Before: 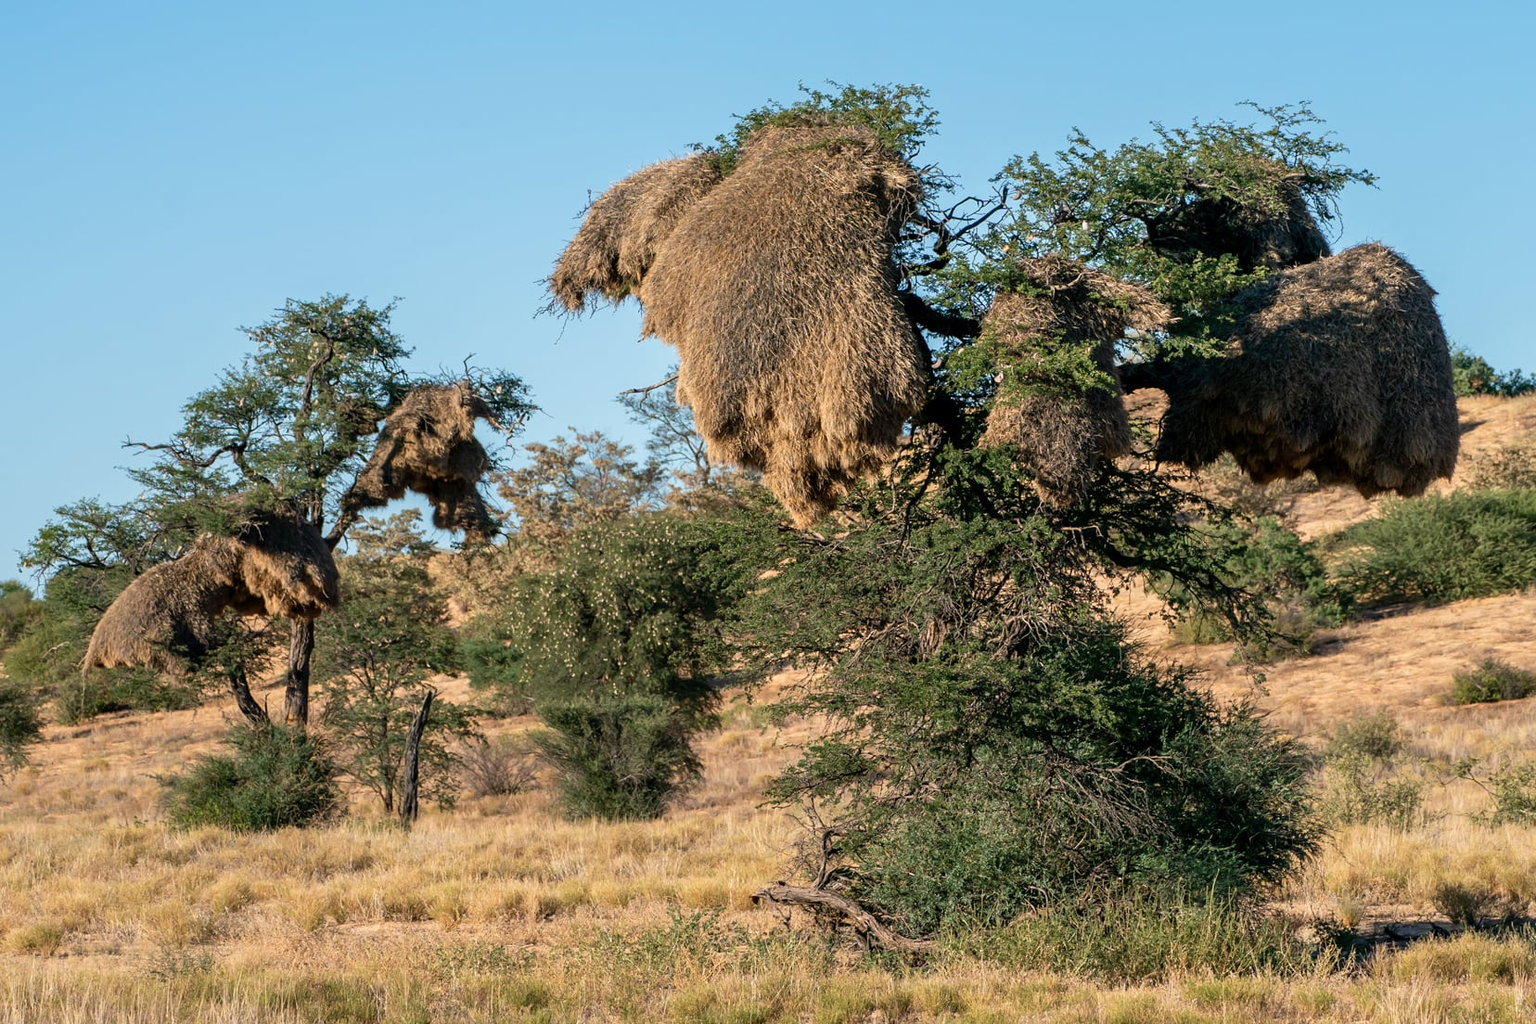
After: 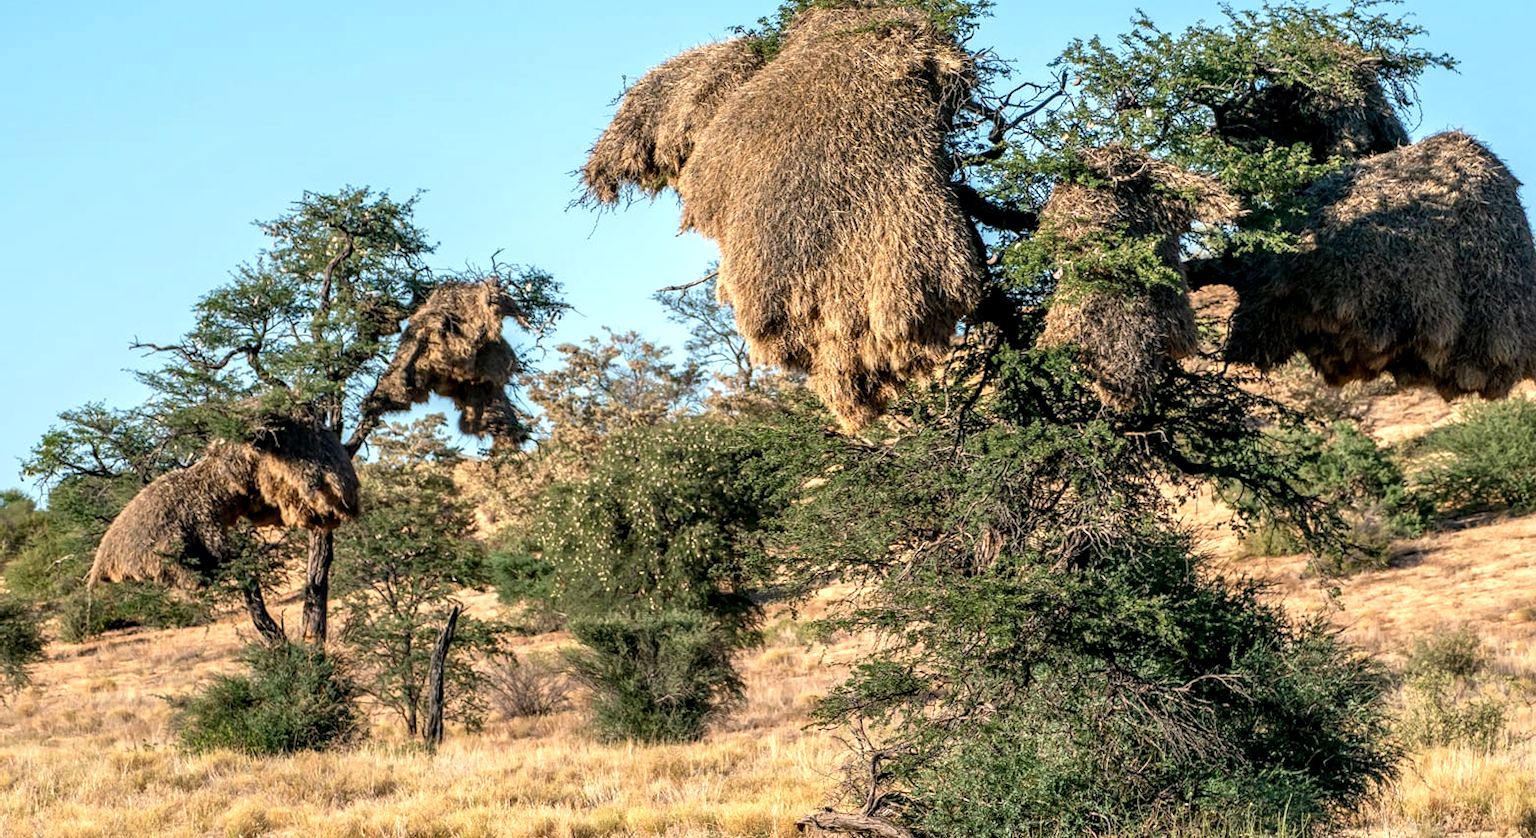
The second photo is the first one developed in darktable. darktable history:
crop and rotate: angle 0.051°, top 11.682%, right 5.571%, bottom 11.041%
exposure: black level correction 0.001, exposure 0.5 EV, compensate highlight preservation false
local contrast: detail 130%
